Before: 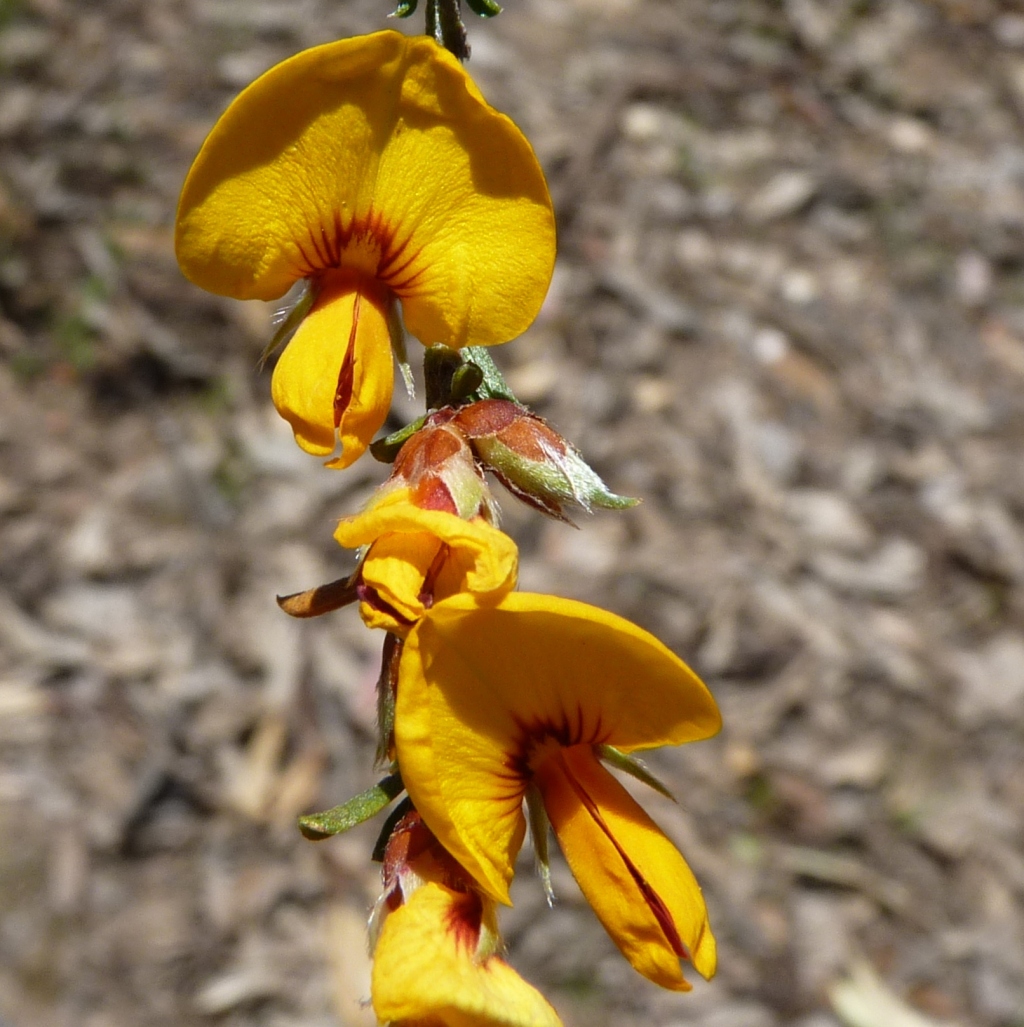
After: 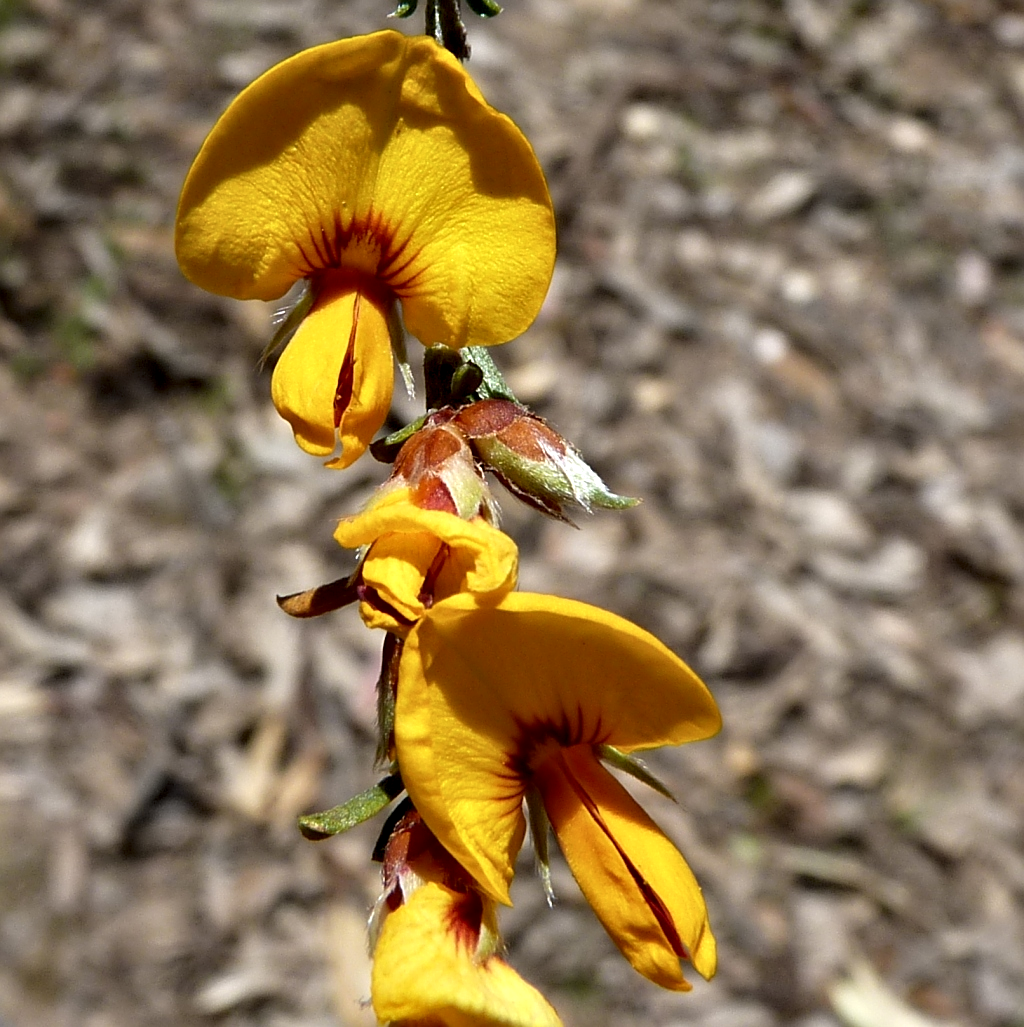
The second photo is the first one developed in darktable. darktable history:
sharpen: on, module defaults
contrast equalizer: y [[0.536, 0.565, 0.581, 0.516, 0.52, 0.491], [0.5 ×6], [0.5 ×6], [0 ×6], [0 ×6]]
